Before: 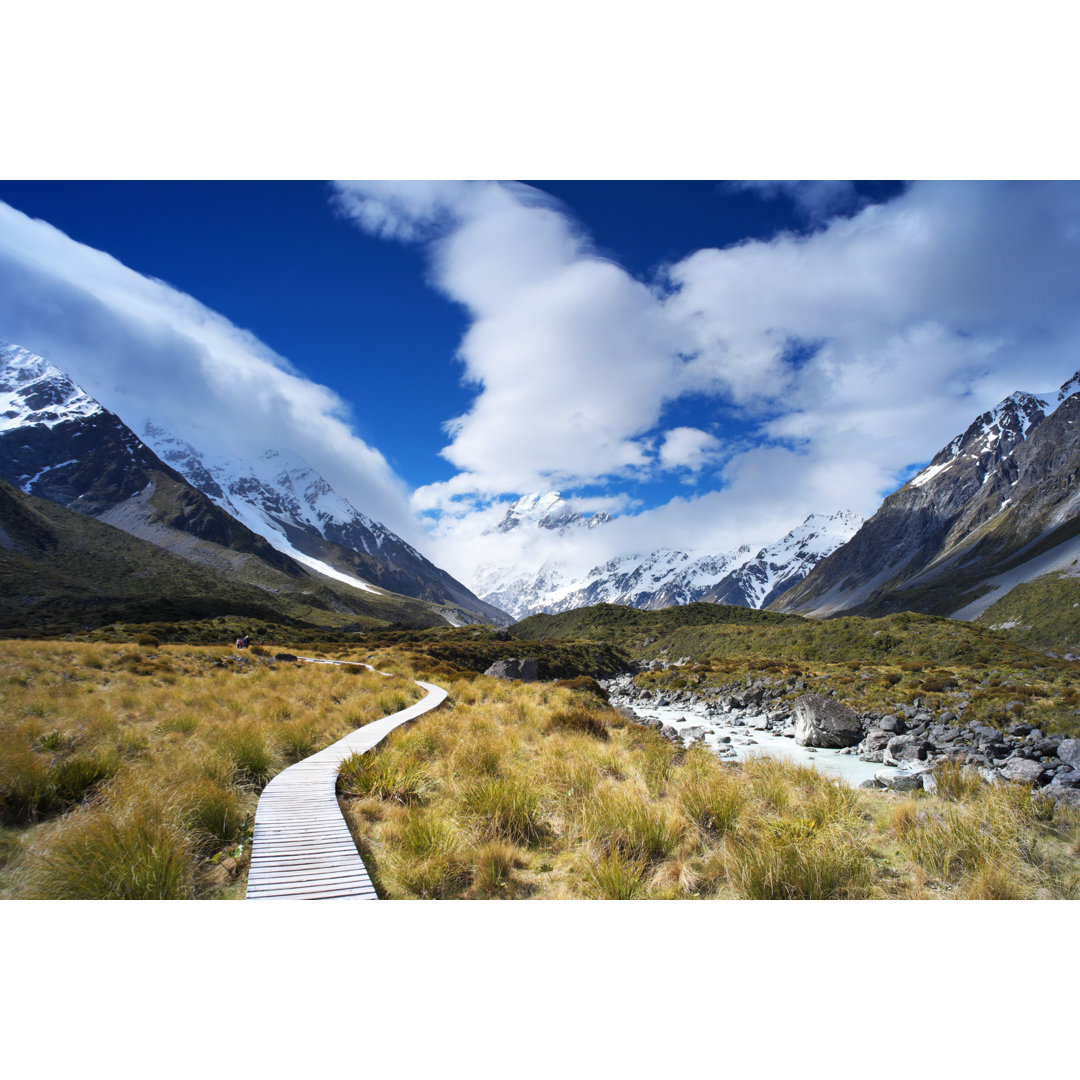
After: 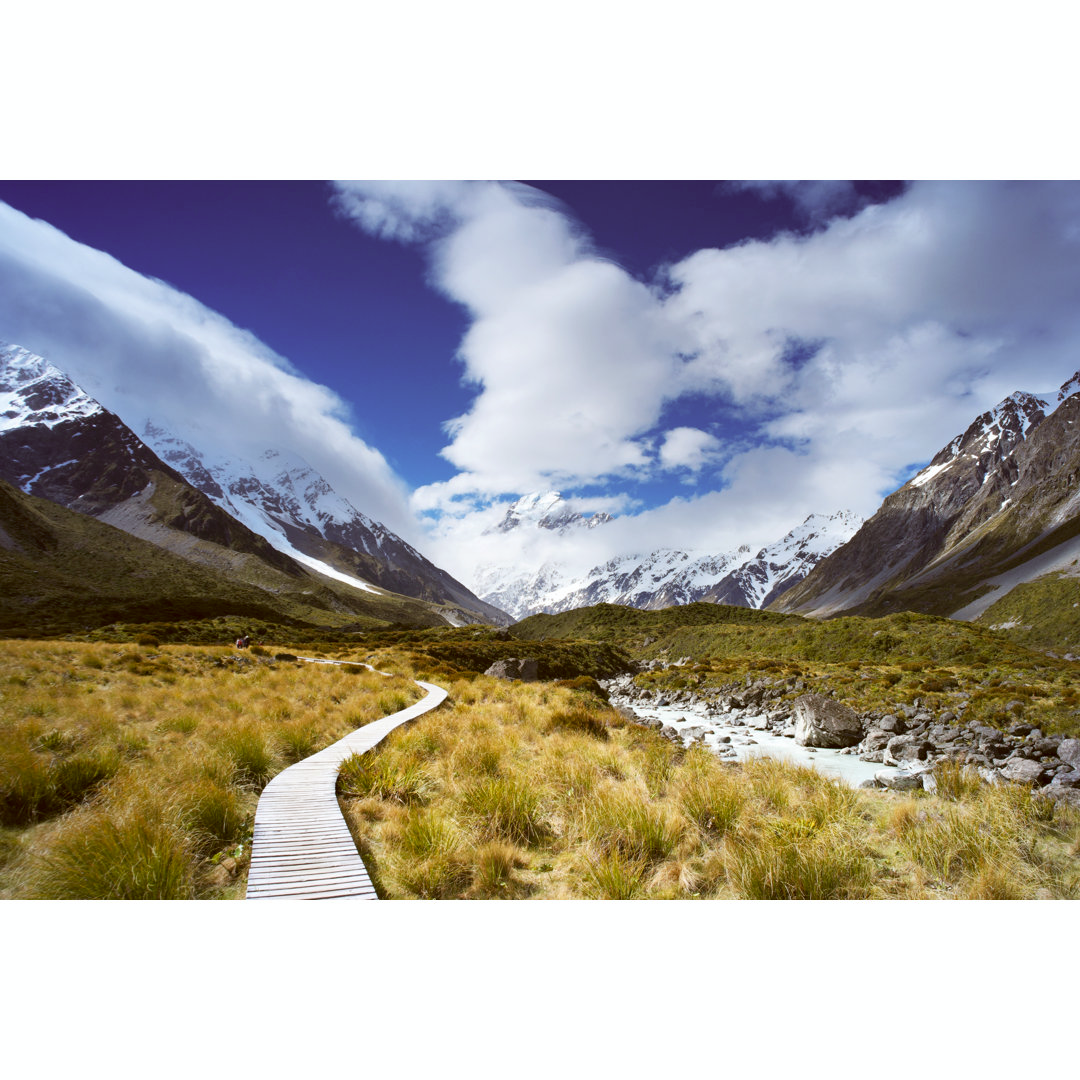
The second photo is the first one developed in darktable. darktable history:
color correction: highlights a* -0.486, highlights b* 0.175, shadows a* 5.08, shadows b* 20.64
base curve: curves: ch0 [(0, 0) (0.472, 0.508) (1, 1)], preserve colors none
